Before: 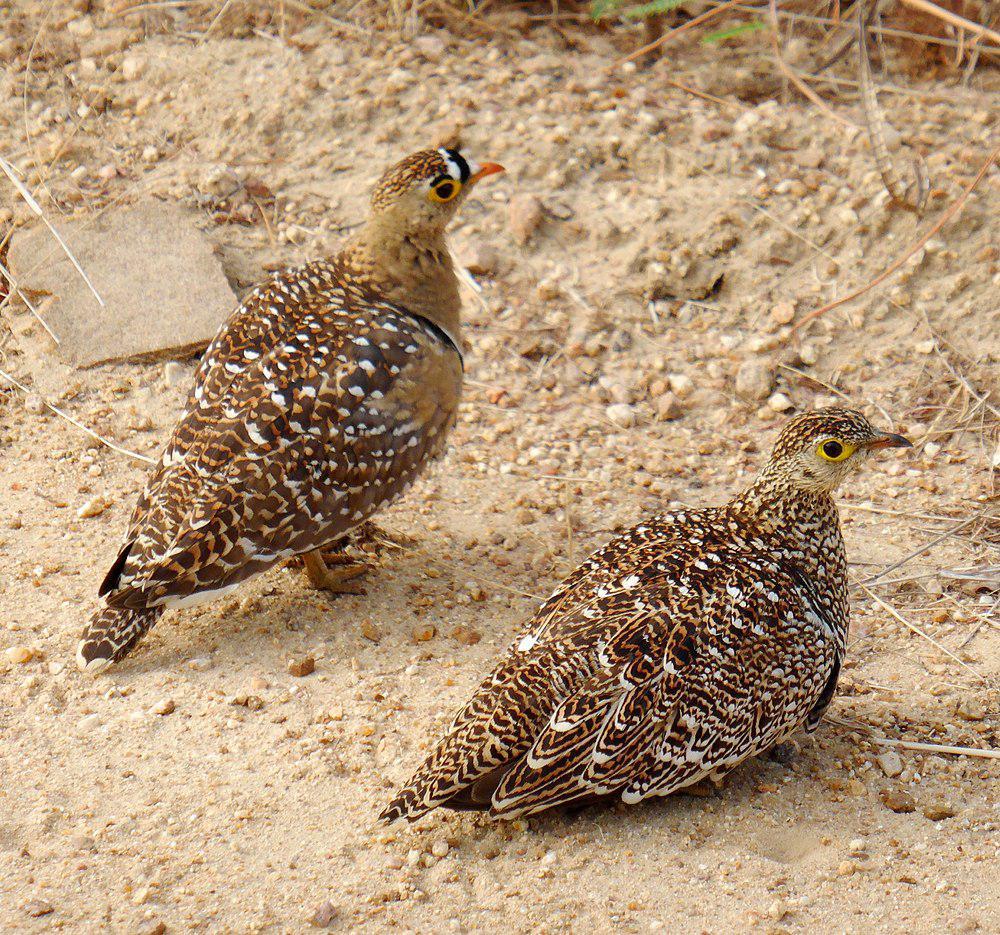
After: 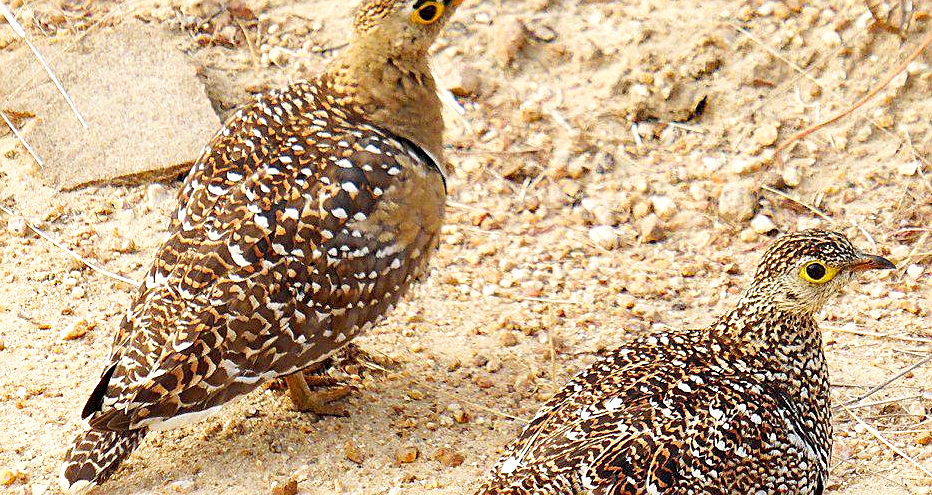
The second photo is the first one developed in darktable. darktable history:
sharpen: on, module defaults
base curve: curves: ch0 [(0, 0) (0.688, 0.865) (1, 1)], preserve colors none
crop: left 1.747%, top 19.139%, right 5.049%, bottom 27.835%
exposure: exposure 0.203 EV, compensate highlight preservation false
haze removal: compatibility mode true, adaptive false
